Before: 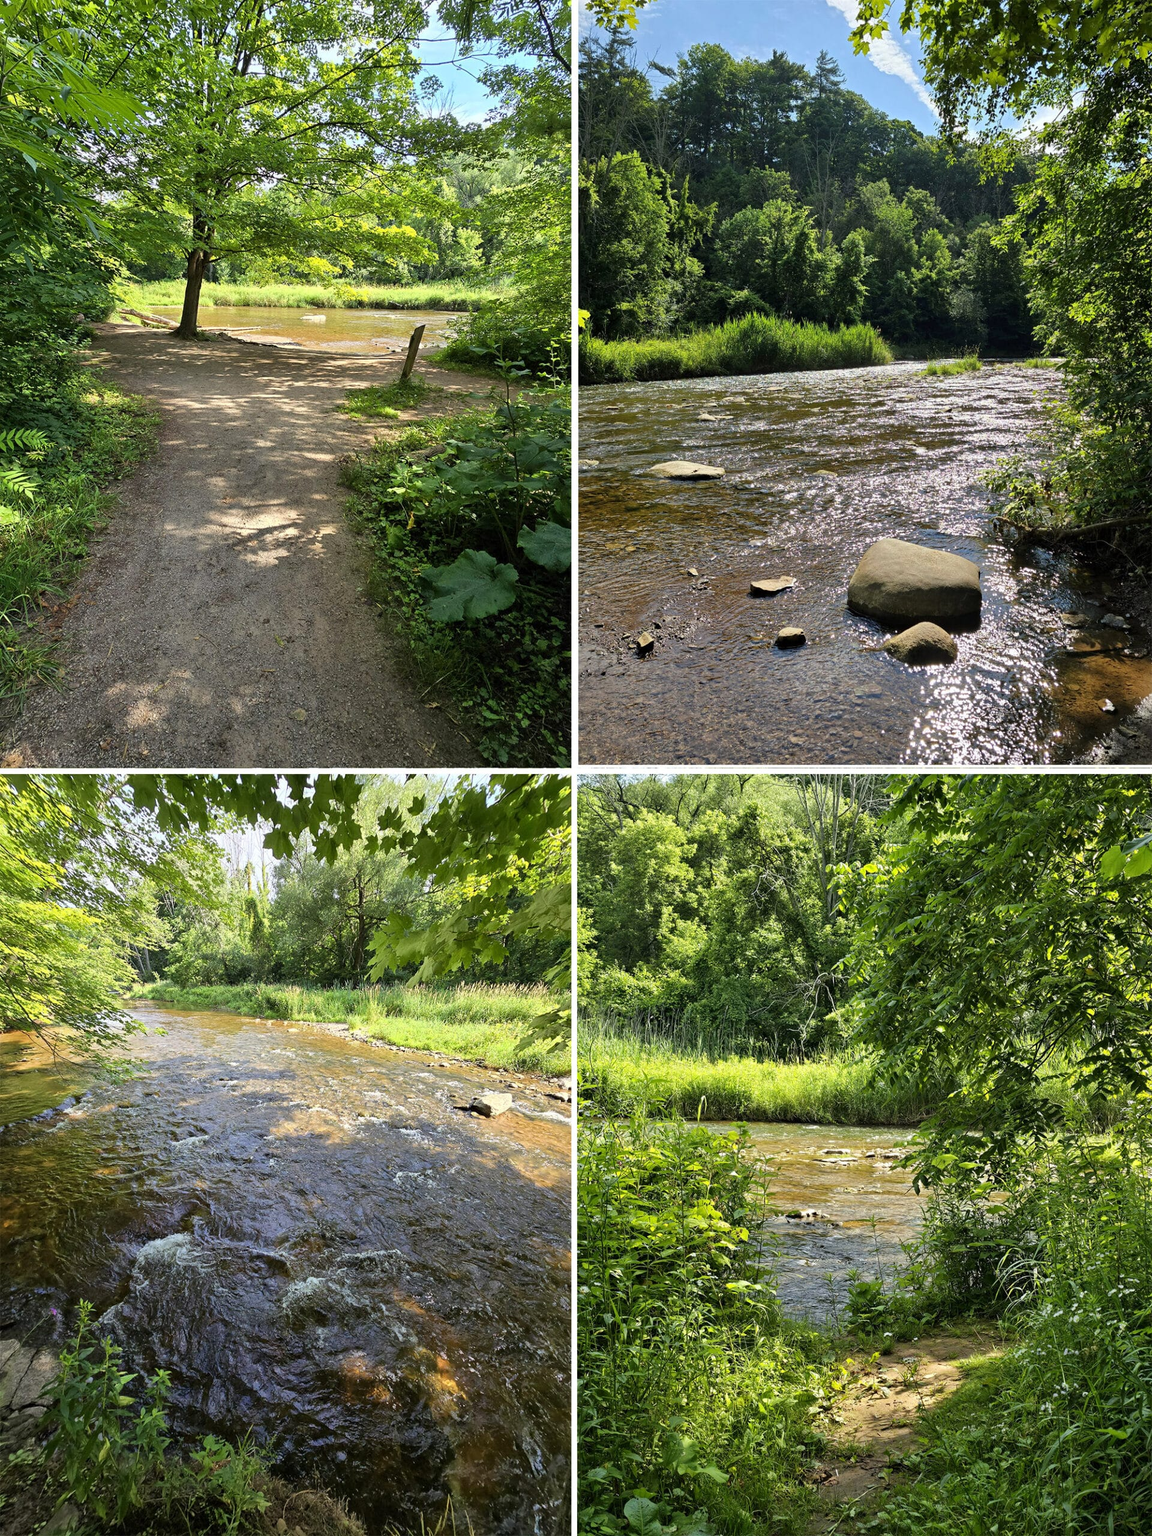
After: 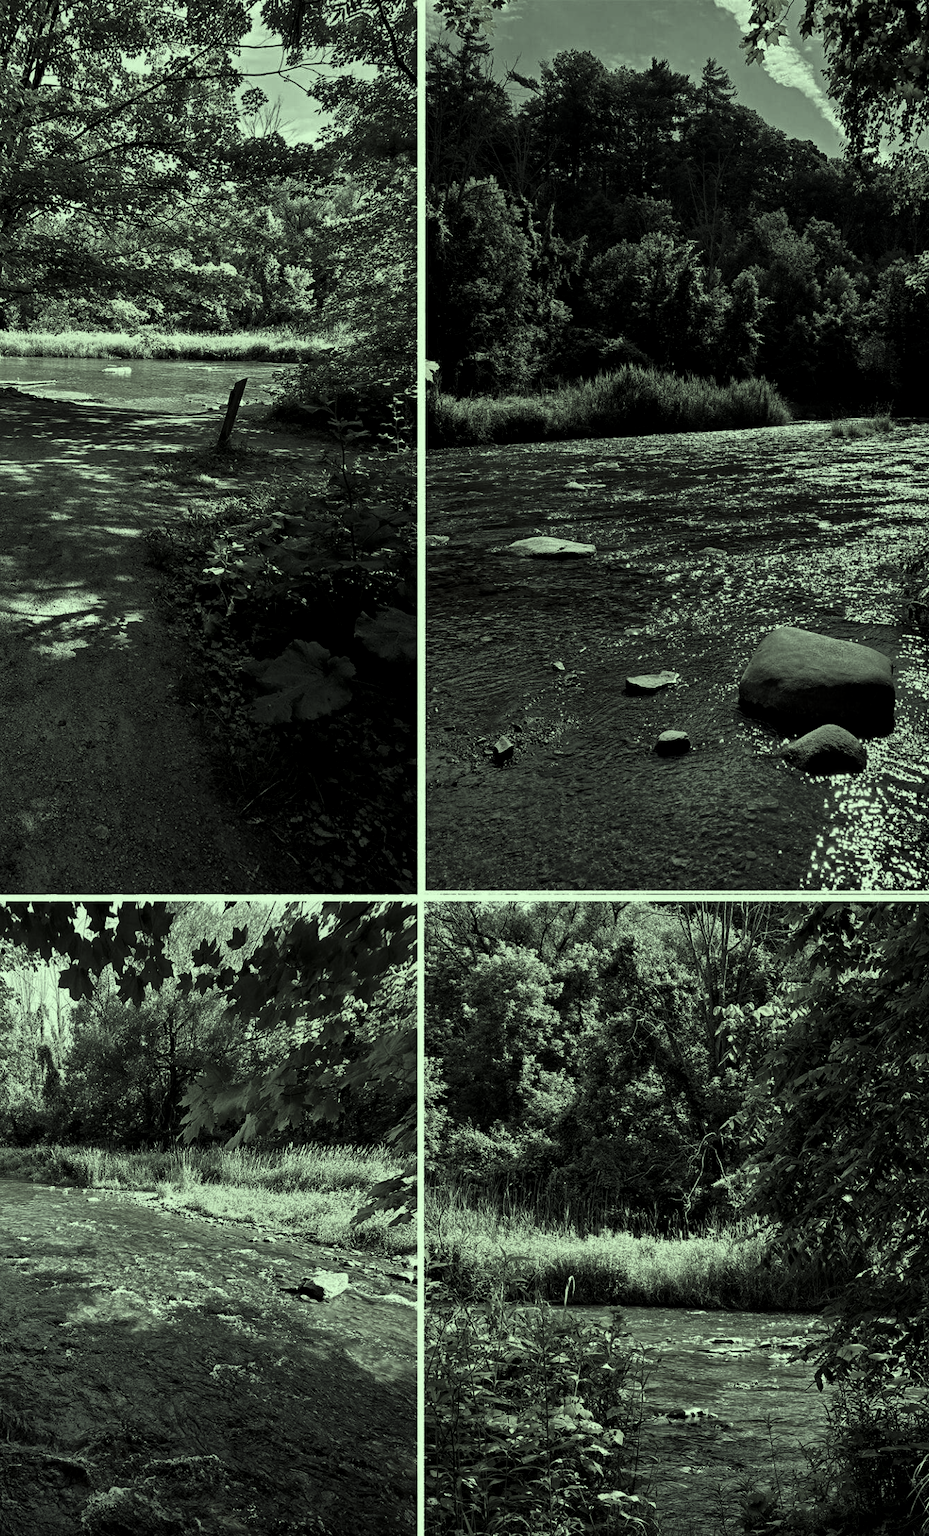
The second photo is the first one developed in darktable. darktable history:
local contrast: highlights 102%, shadows 101%, detail 120%, midtone range 0.2
color correction: highlights a* -10.99, highlights b* 9.94, saturation 1.71
contrast brightness saturation: contrast -0.04, brightness -0.595, saturation -0.983
crop: left 18.505%, right 12.174%, bottom 14.066%
